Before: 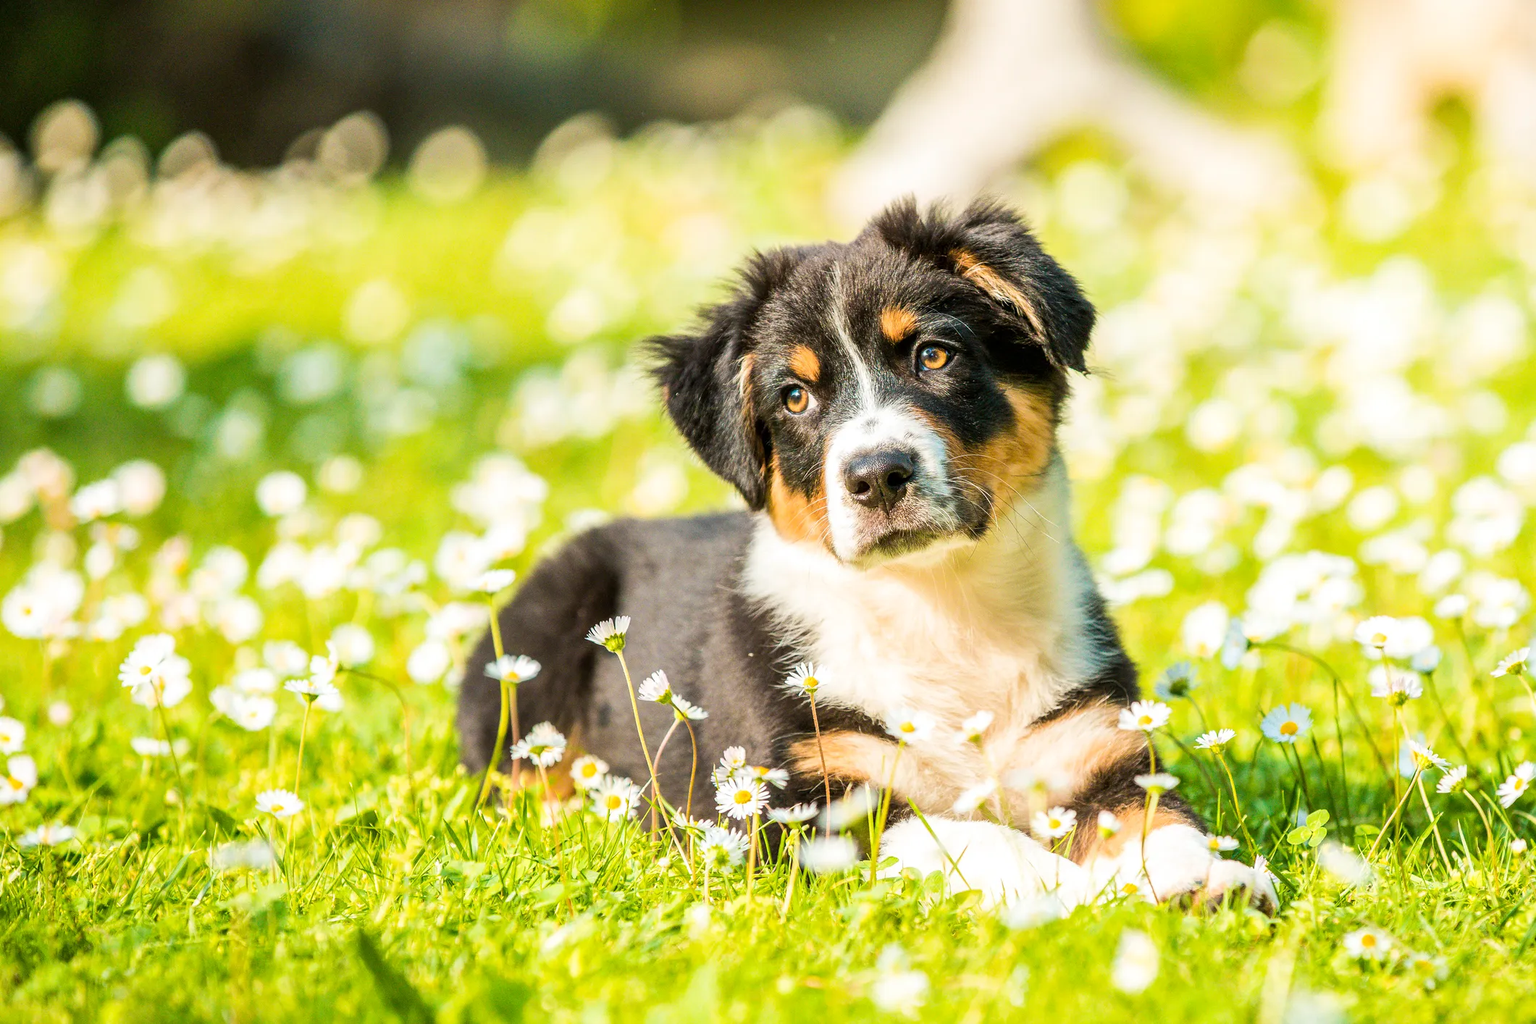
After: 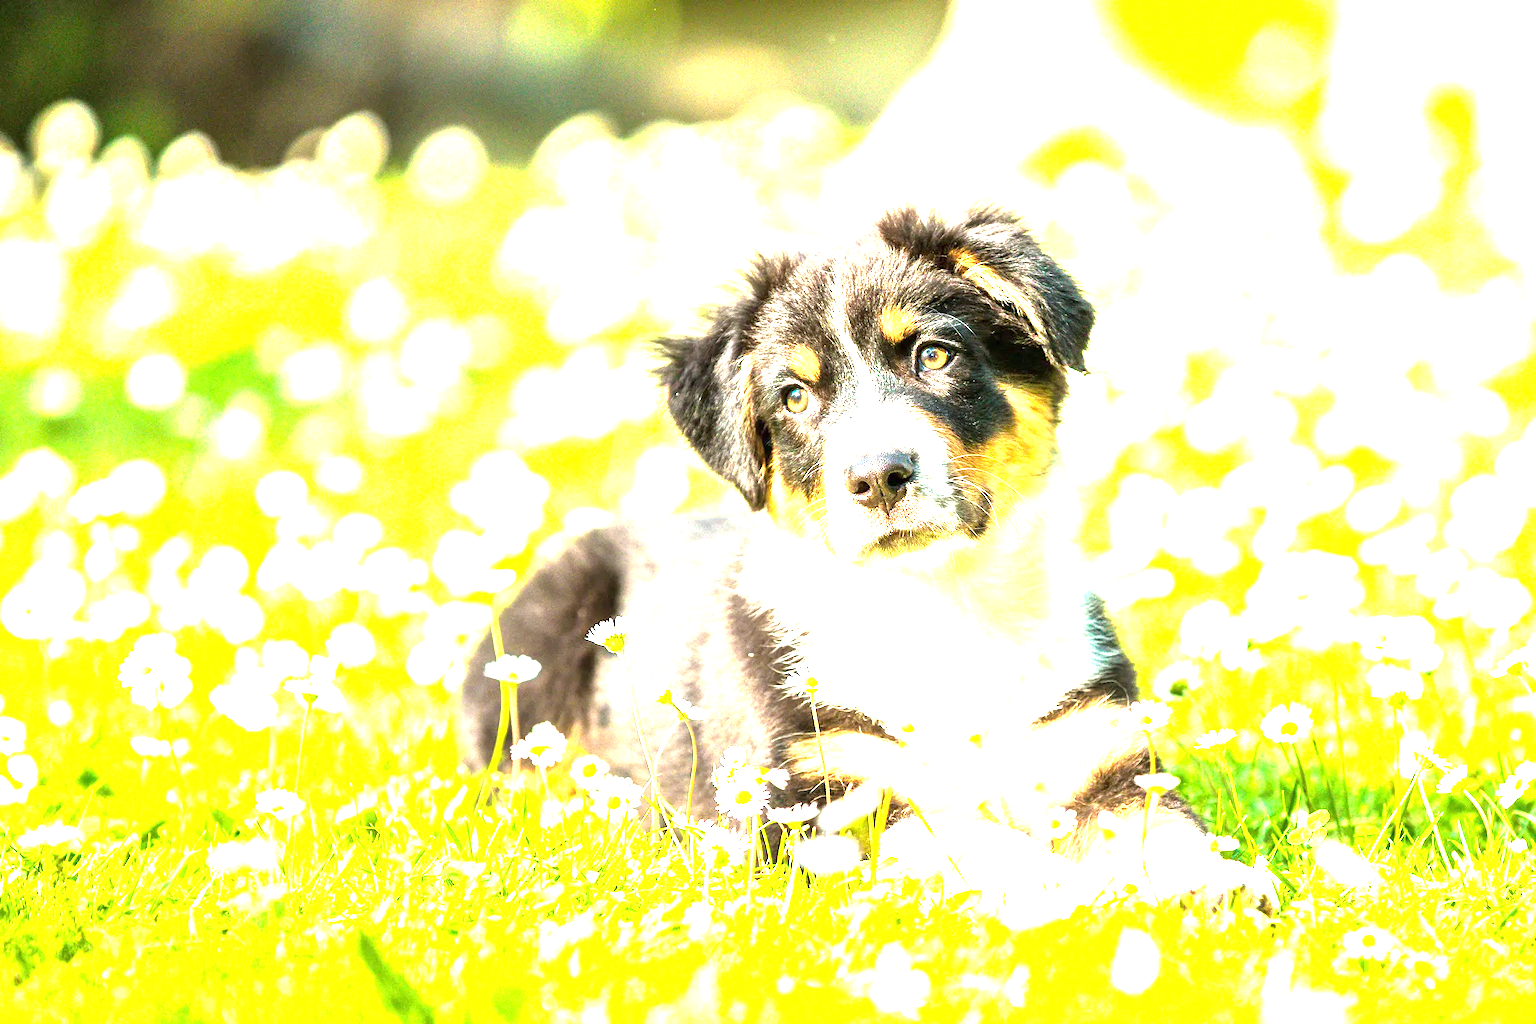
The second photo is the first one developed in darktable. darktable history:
exposure: black level correction 0, exposure 2.144 EV, compensate highlight preservation false
